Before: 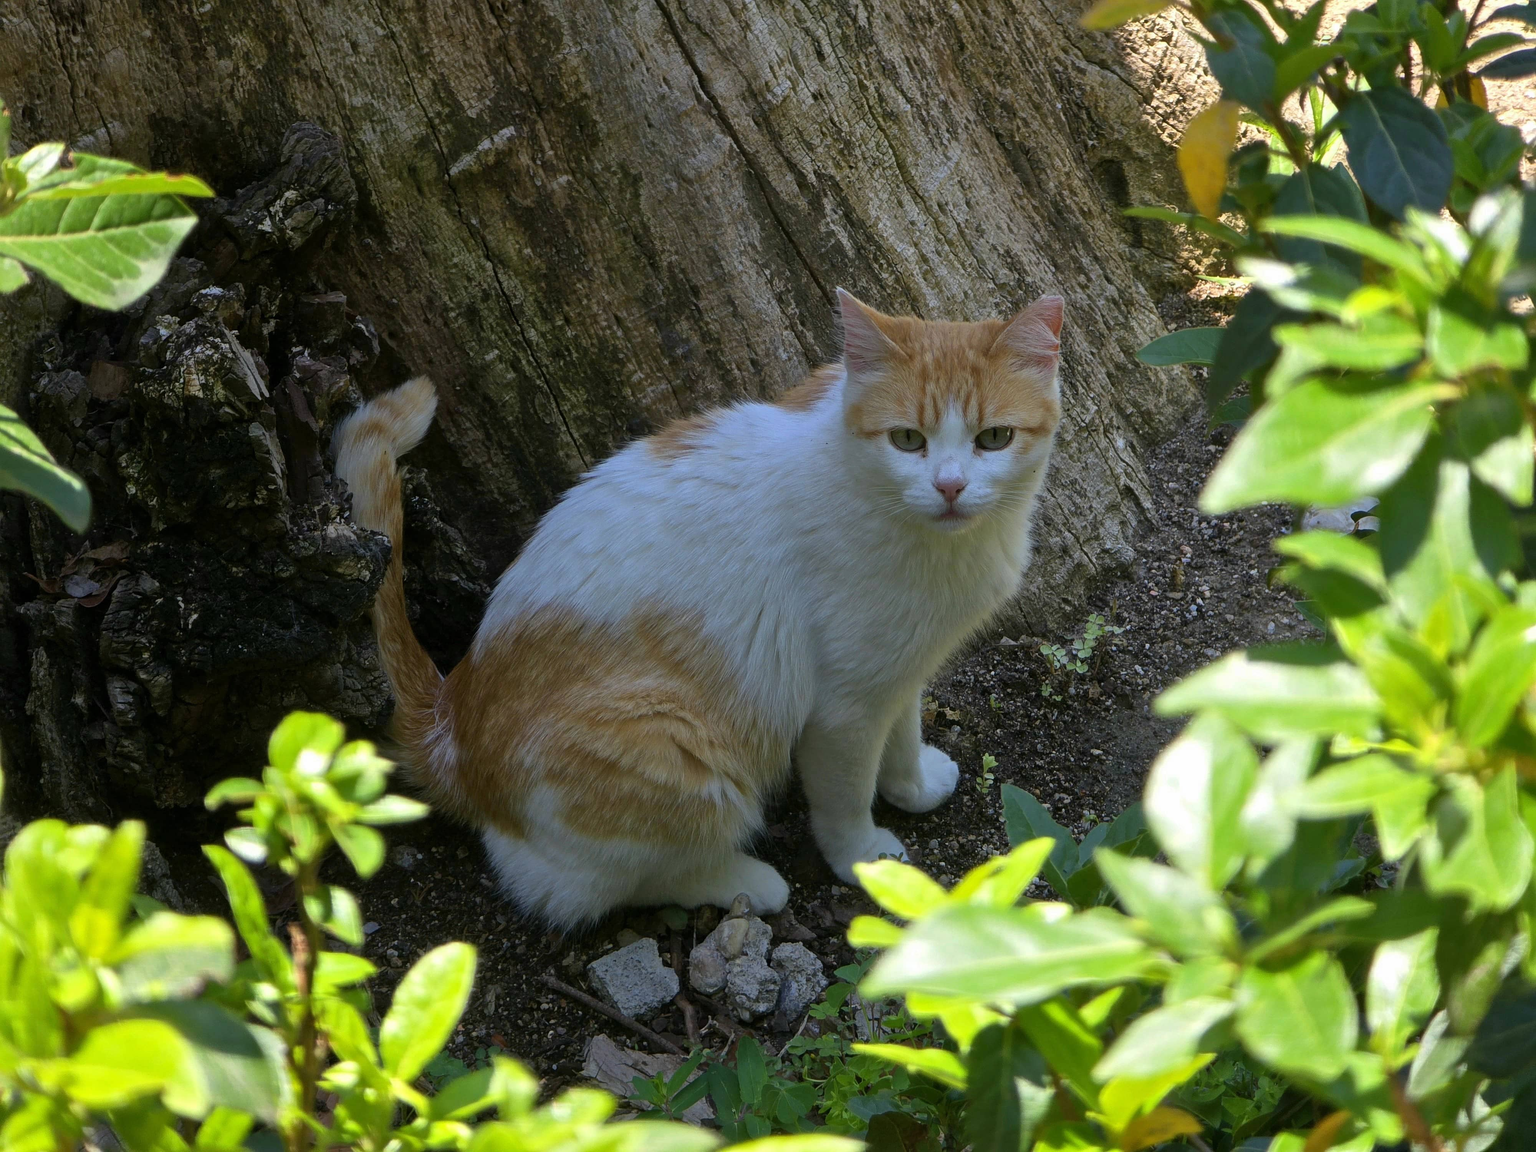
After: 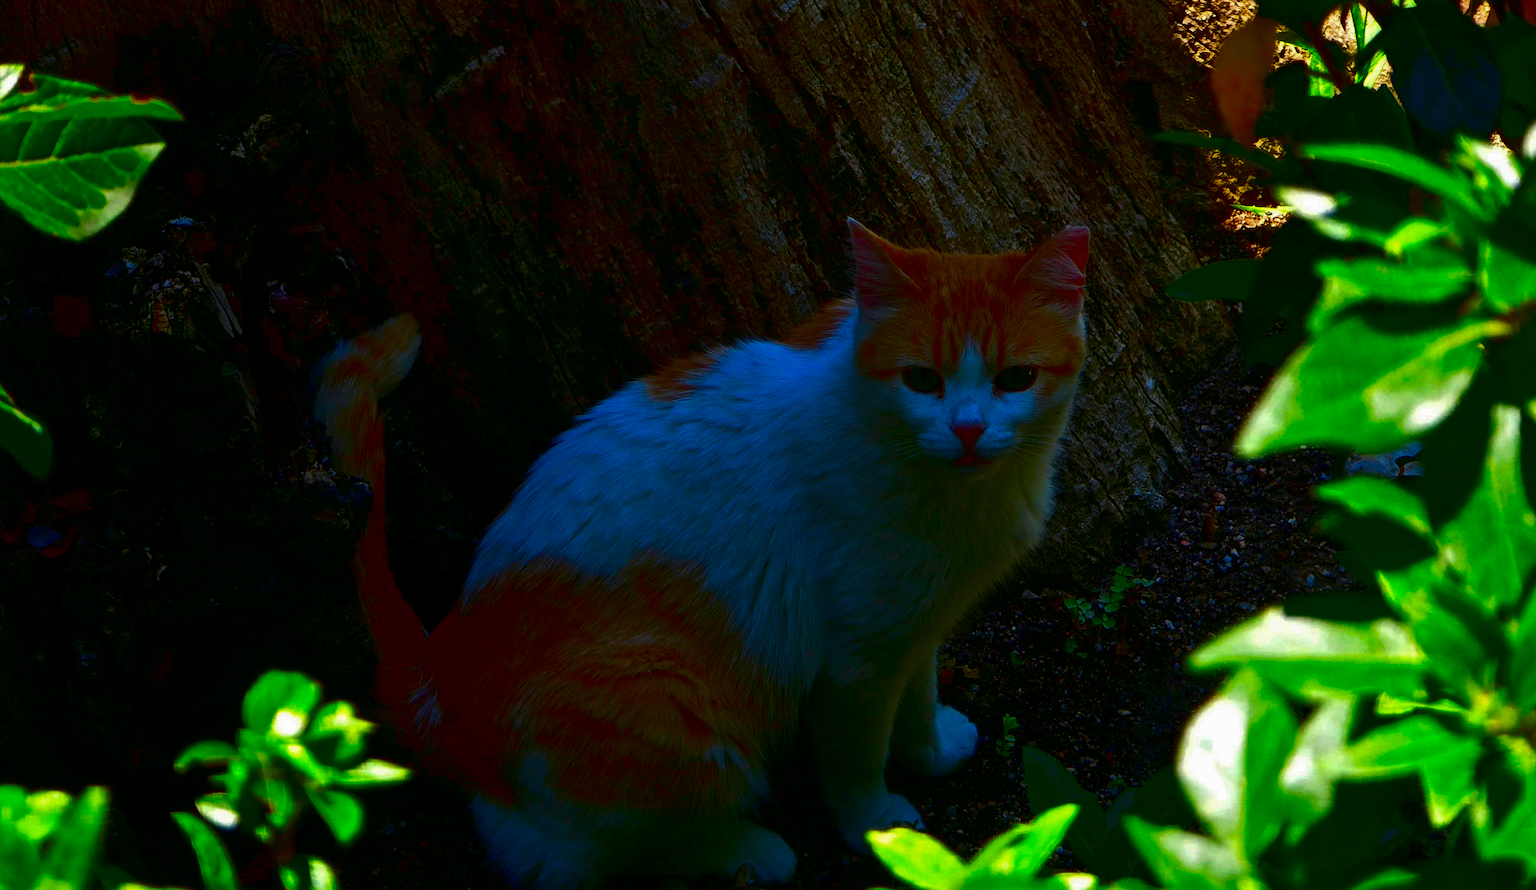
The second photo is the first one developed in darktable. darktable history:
contrast brightness saturation: brightness -1, saturation 1
crop: left 2.737%, top 7.287%, right 3.421%, bottom 20.179%
